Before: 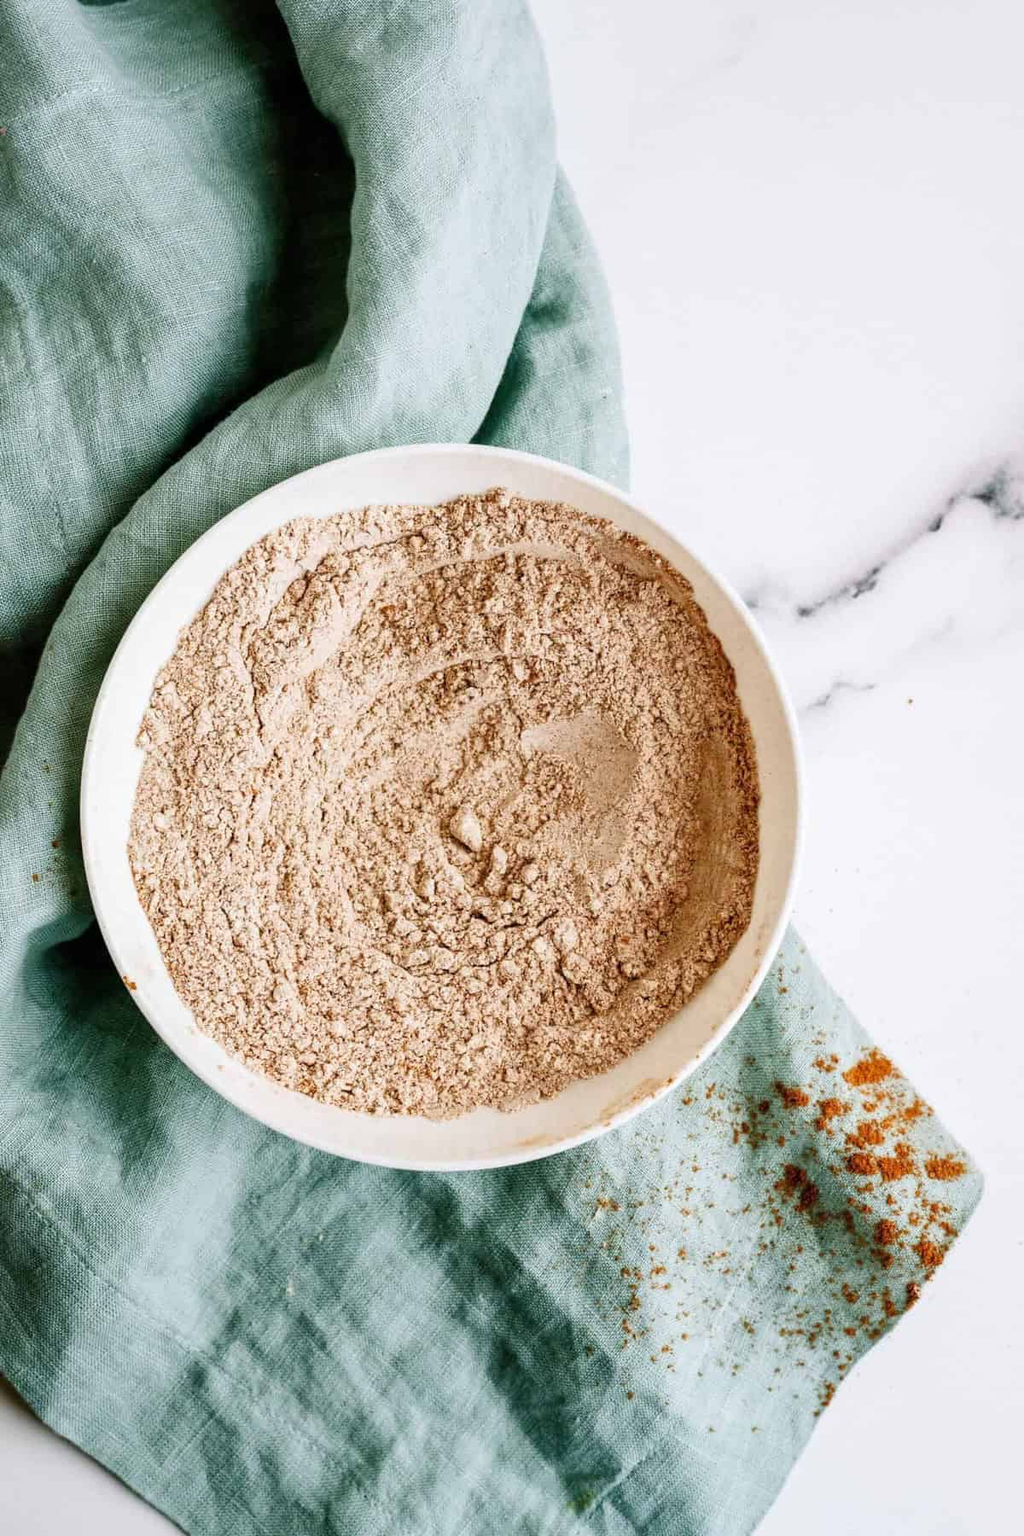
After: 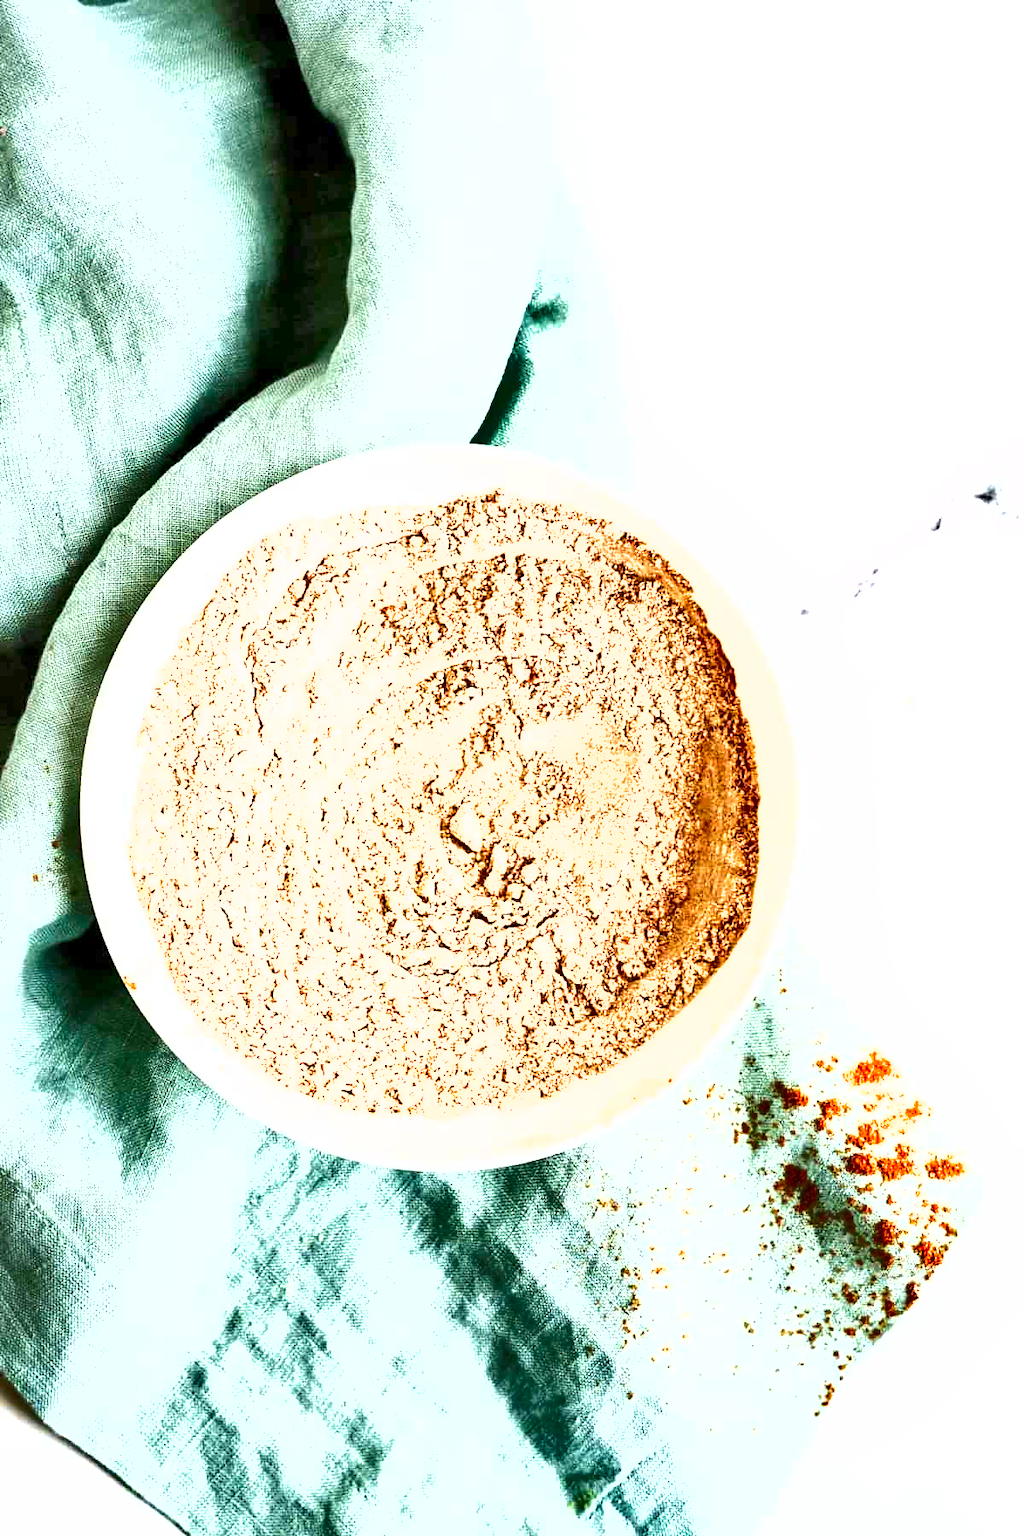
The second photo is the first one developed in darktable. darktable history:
exposure: black level correction 0.001, exposure 1.85 EV, compensate exposure bias true, compensate highlight preservation false
shadows and highlights: shadows 22.51, highlights -48.6, soften with gaussian
